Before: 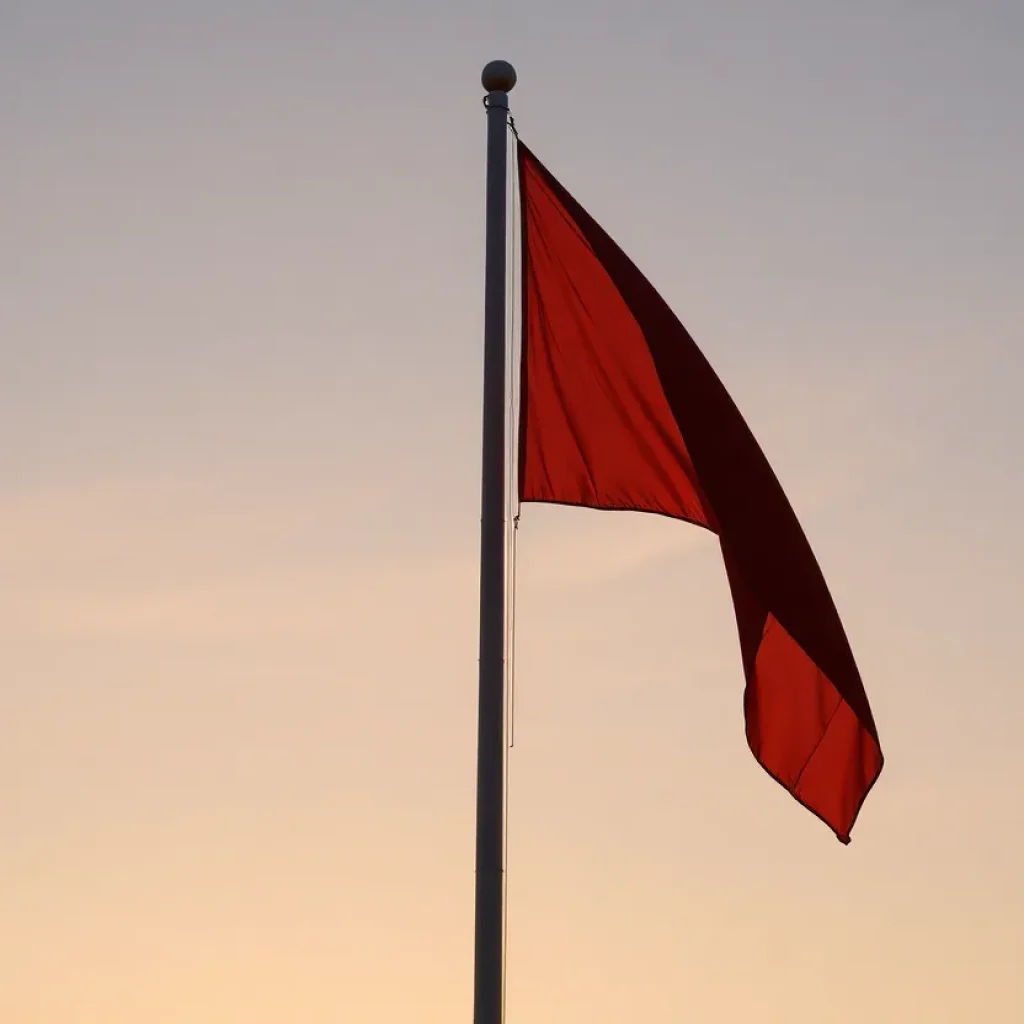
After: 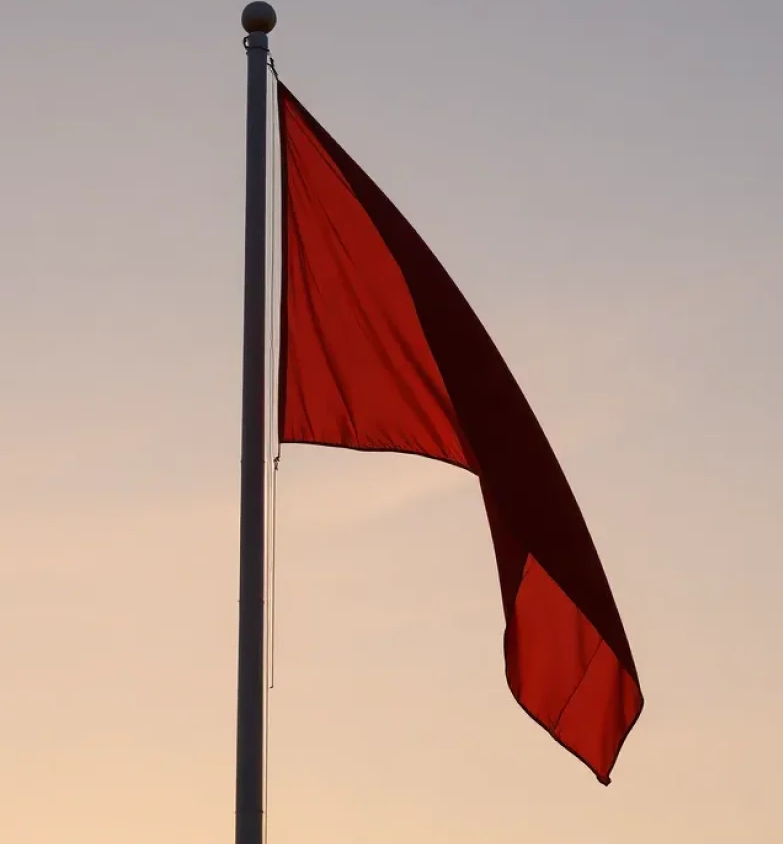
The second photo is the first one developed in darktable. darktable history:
crop: left 23.486%, top 5.83%, bottom 11.668%
